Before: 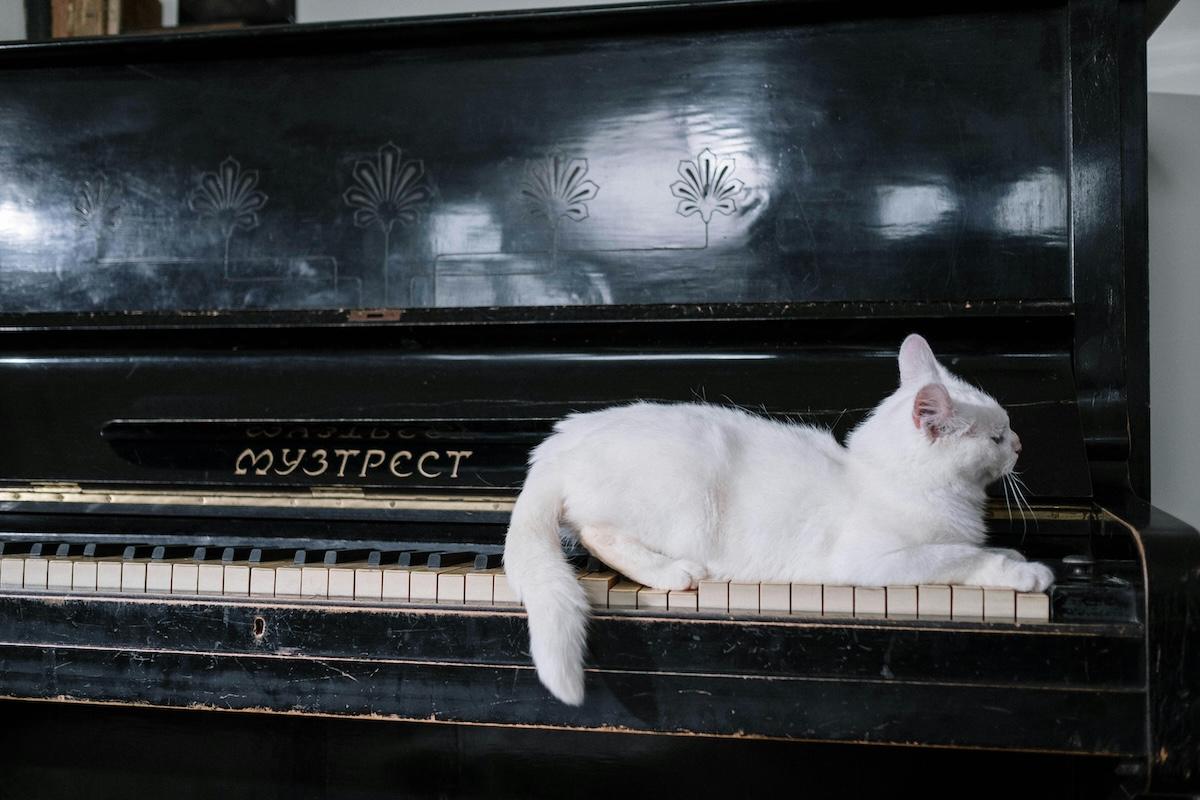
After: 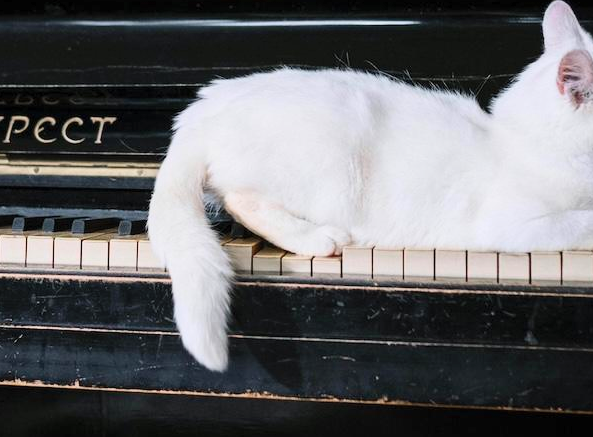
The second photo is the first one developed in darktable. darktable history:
contrast brightness saturation: contrast 0.2, brightness 0.16, saturation 0.22
crop: left 29.672%, top 41.786%, right 20.851%, bottom 3.487%
